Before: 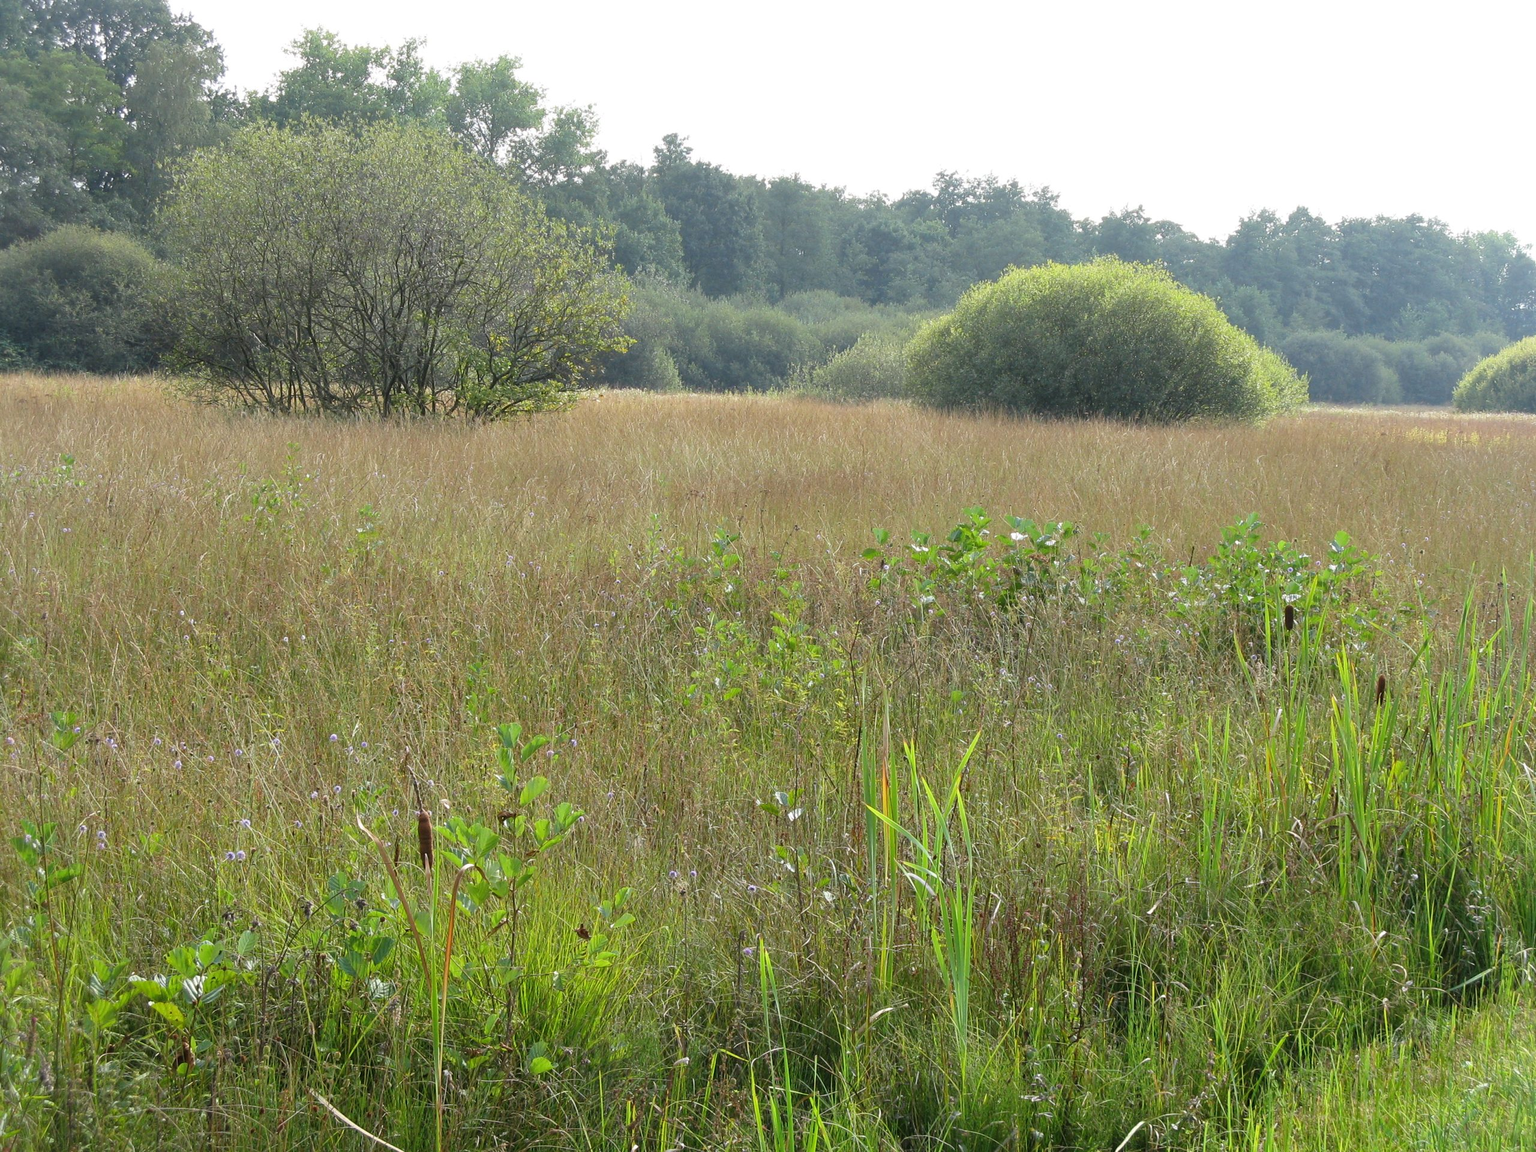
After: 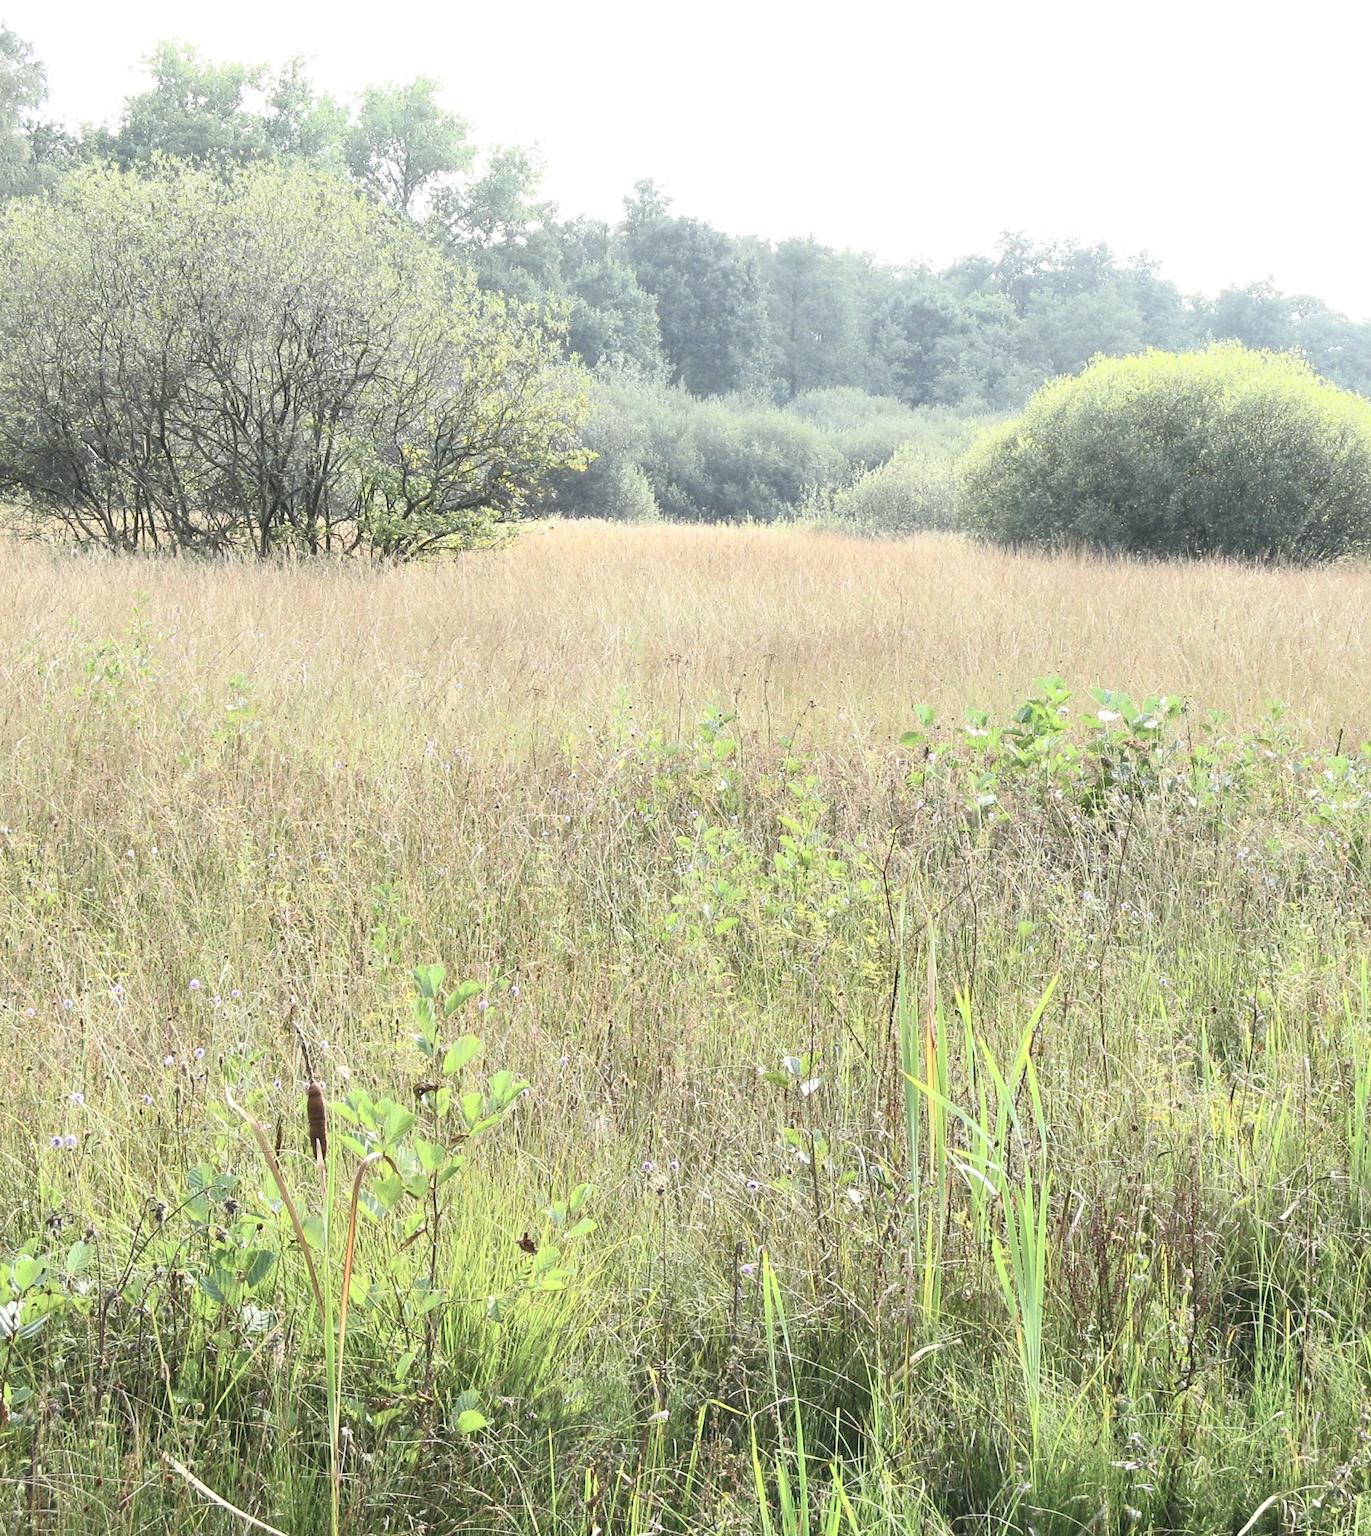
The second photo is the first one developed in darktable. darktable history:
contrast brightness saturation: contrast 0.426, brightness 0.545, saturation -0.198
crop and rotate: left 12.257%, right 20.768%
